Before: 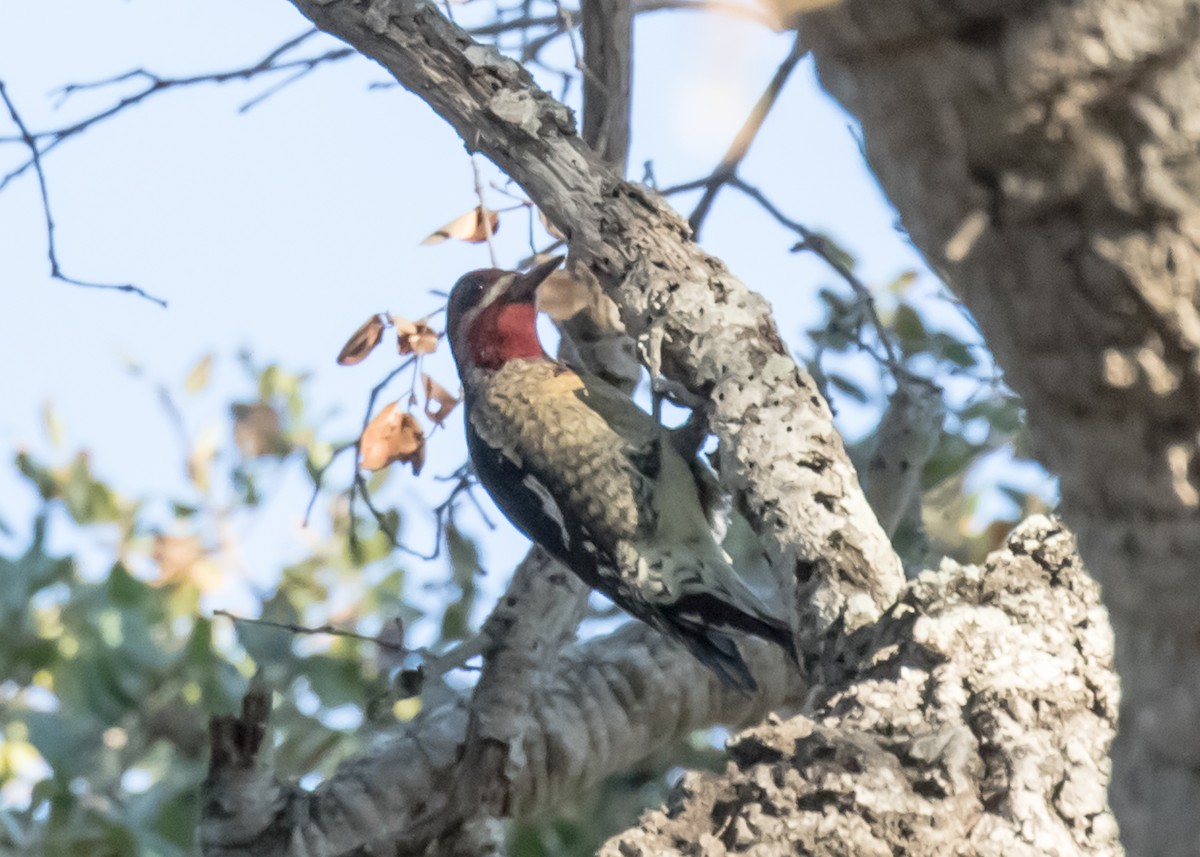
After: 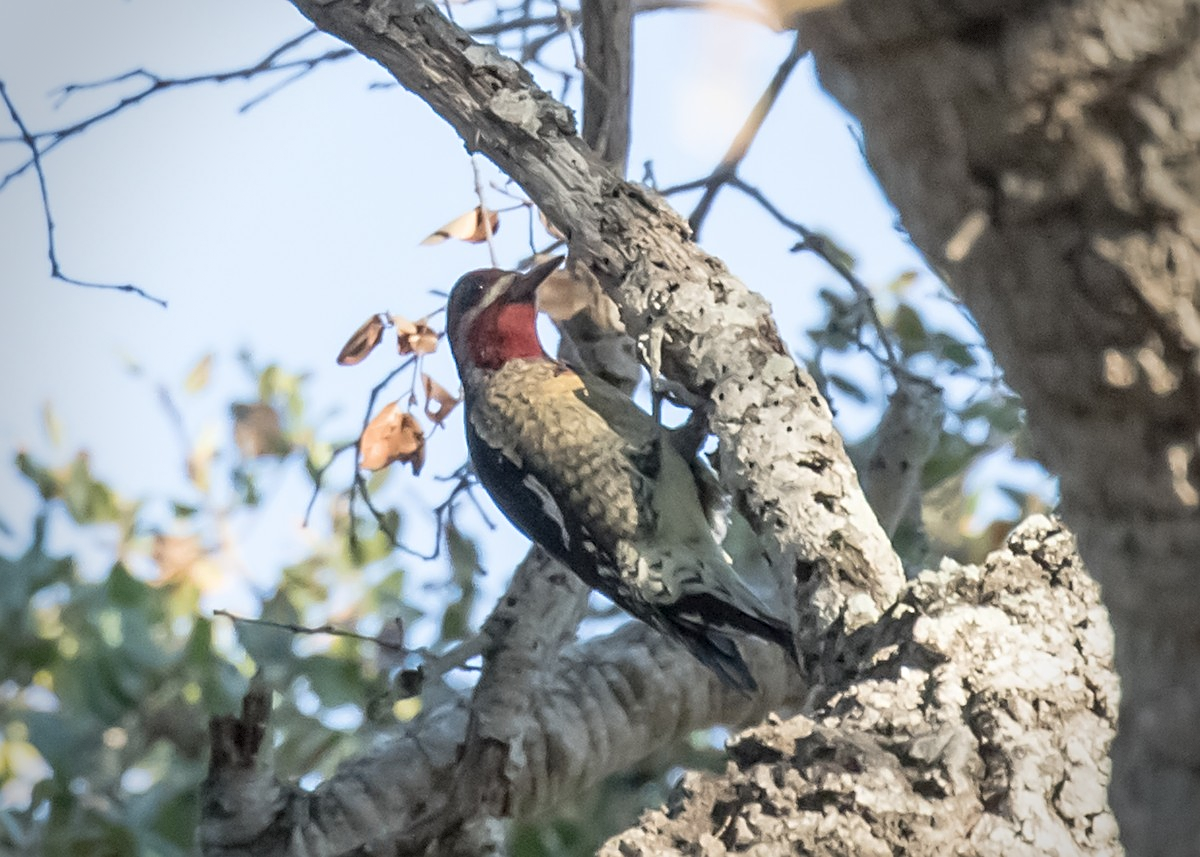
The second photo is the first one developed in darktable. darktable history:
sharpen: on, module defaults
vignetting: fall-off start 67.24%, brightness -0.395, saturation 0.011, width/height ratio 1.013, dithering 8-bit output, unbound false
